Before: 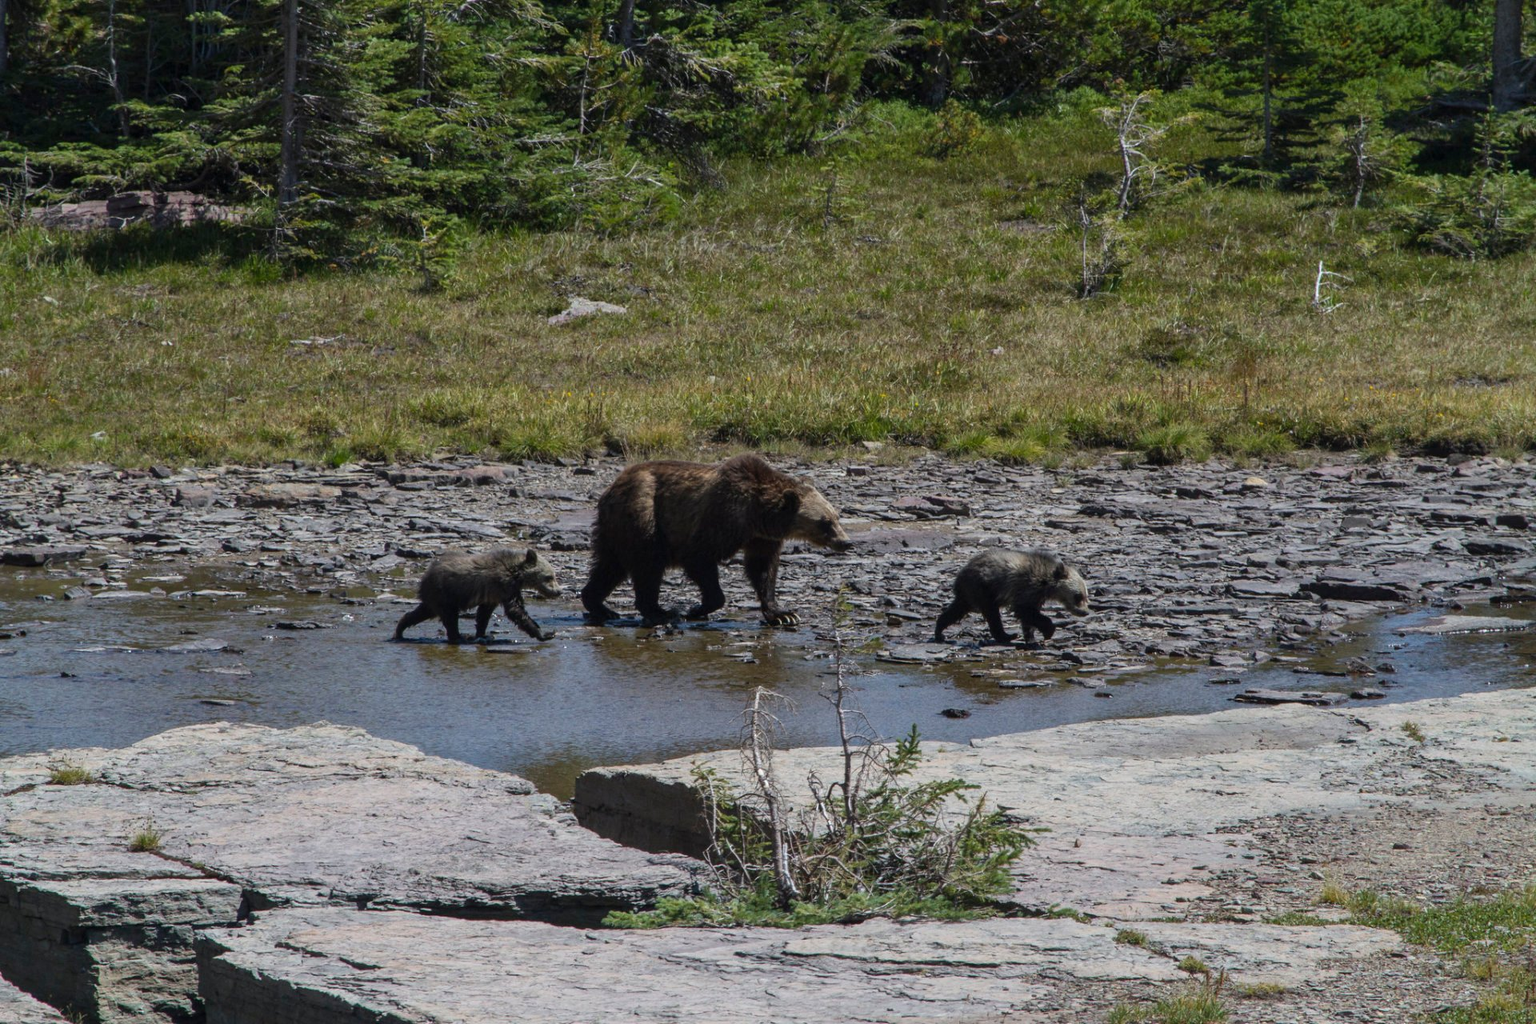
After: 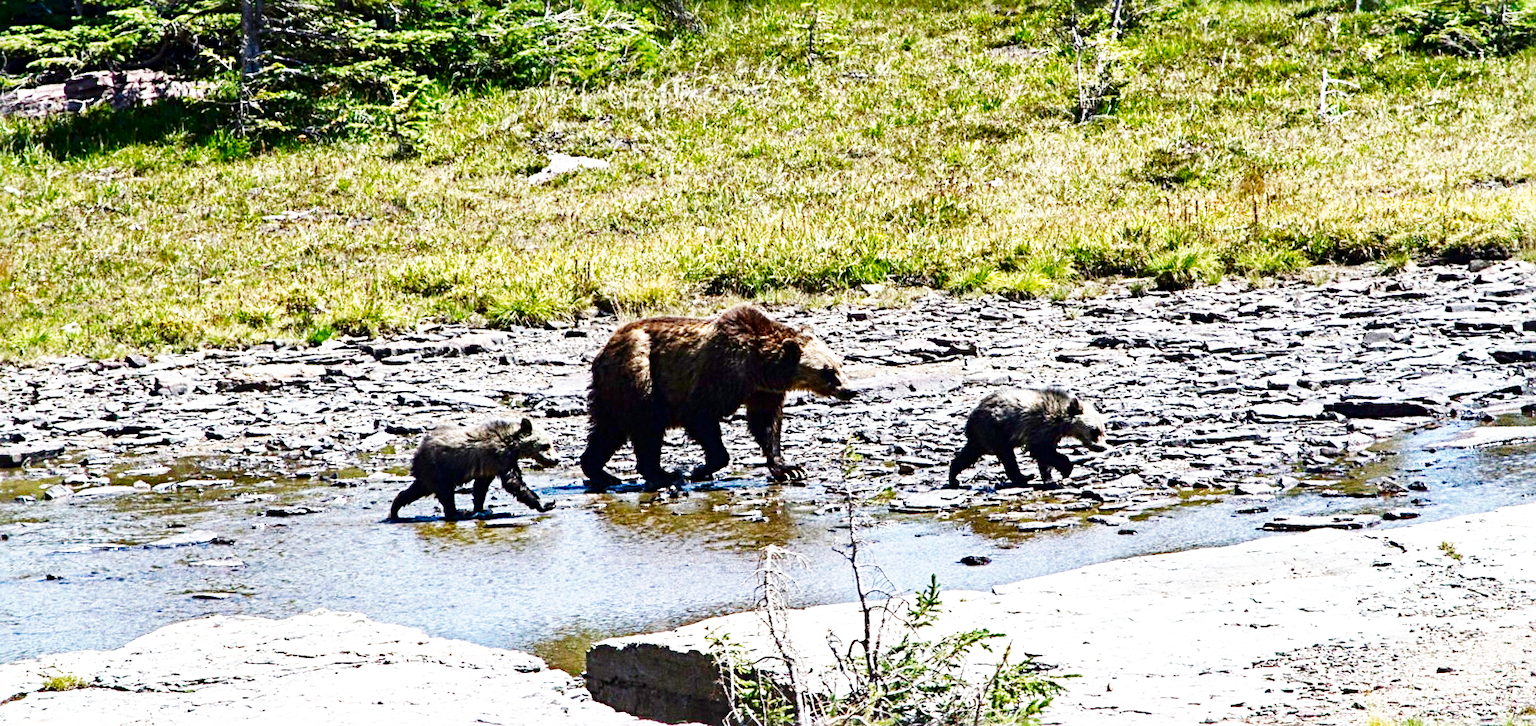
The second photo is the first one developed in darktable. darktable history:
tone equalizer: on, module defaults
rotate and perspective: rotation -3.52°, crop left 0.036, crop right 0.964, crop top 0.081, crop bottom 0.919
grain: coarseness 22.88 ISO
exposure: black level correction 0, exposure 1.2 EV, compensate exposure bias true, compensate highlight preservation false
base curve: curves: ch0 [(0, 0) (0.007, 0.004) (0.027, 0.03) (0.046, 0.07) (0.207, 0.54) (0.442, 0.872) (0.673, 0.972) (1, 1)], preserve colors none
crop and rotate: top 12.5%, bottom 12.5%
sharpen: radius 4.883
contrast brightness saturation: brightness -0.25, saturation 0.2
